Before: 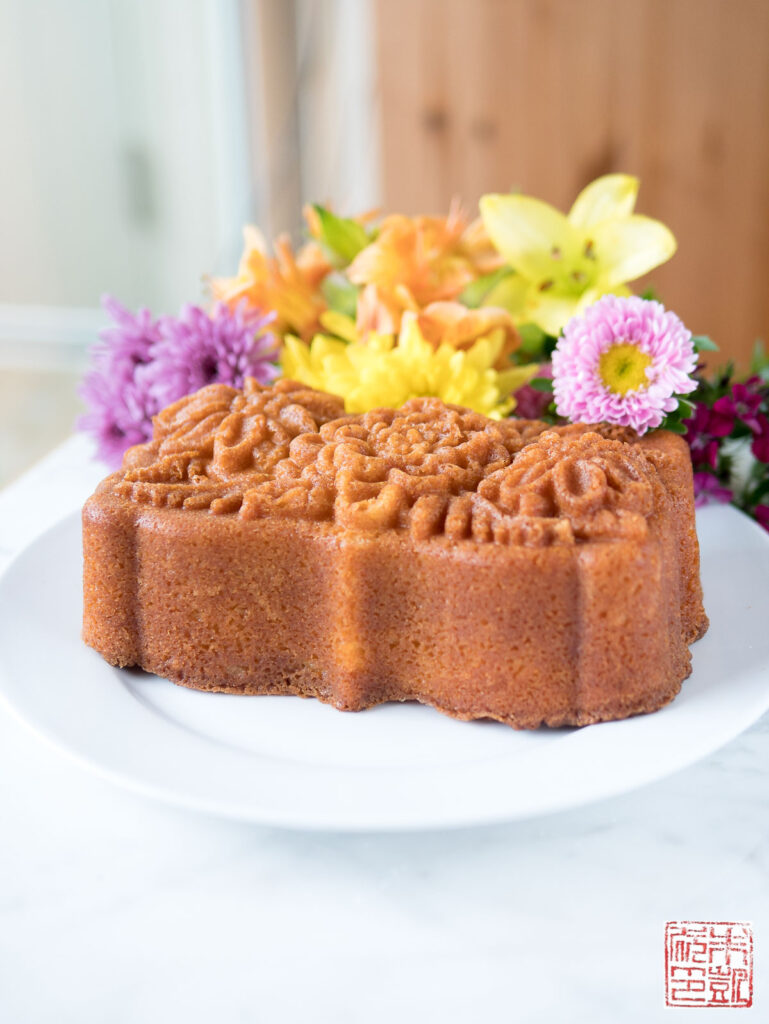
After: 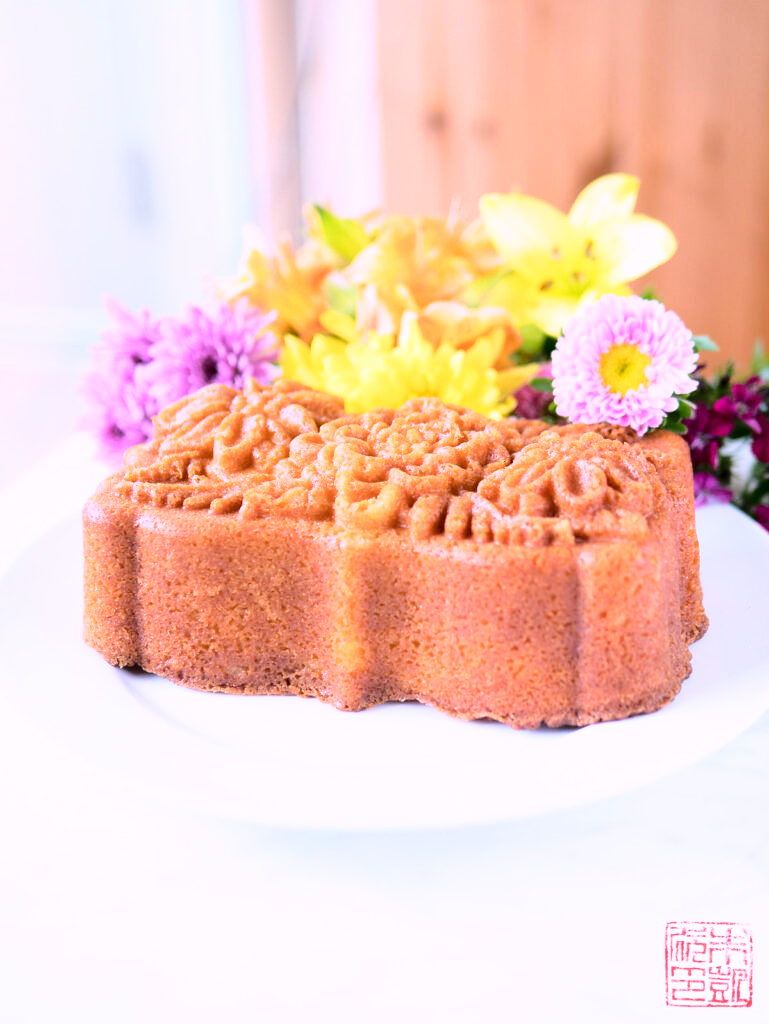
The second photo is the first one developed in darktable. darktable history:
white balance: red 1.042, blue 1.17
base curve: curves: ch0 [(0, 0) (0.028, 0.03) (0.121, 0.232) (0.46, 0.748) (0.859, 0.968) (1, 1)]
